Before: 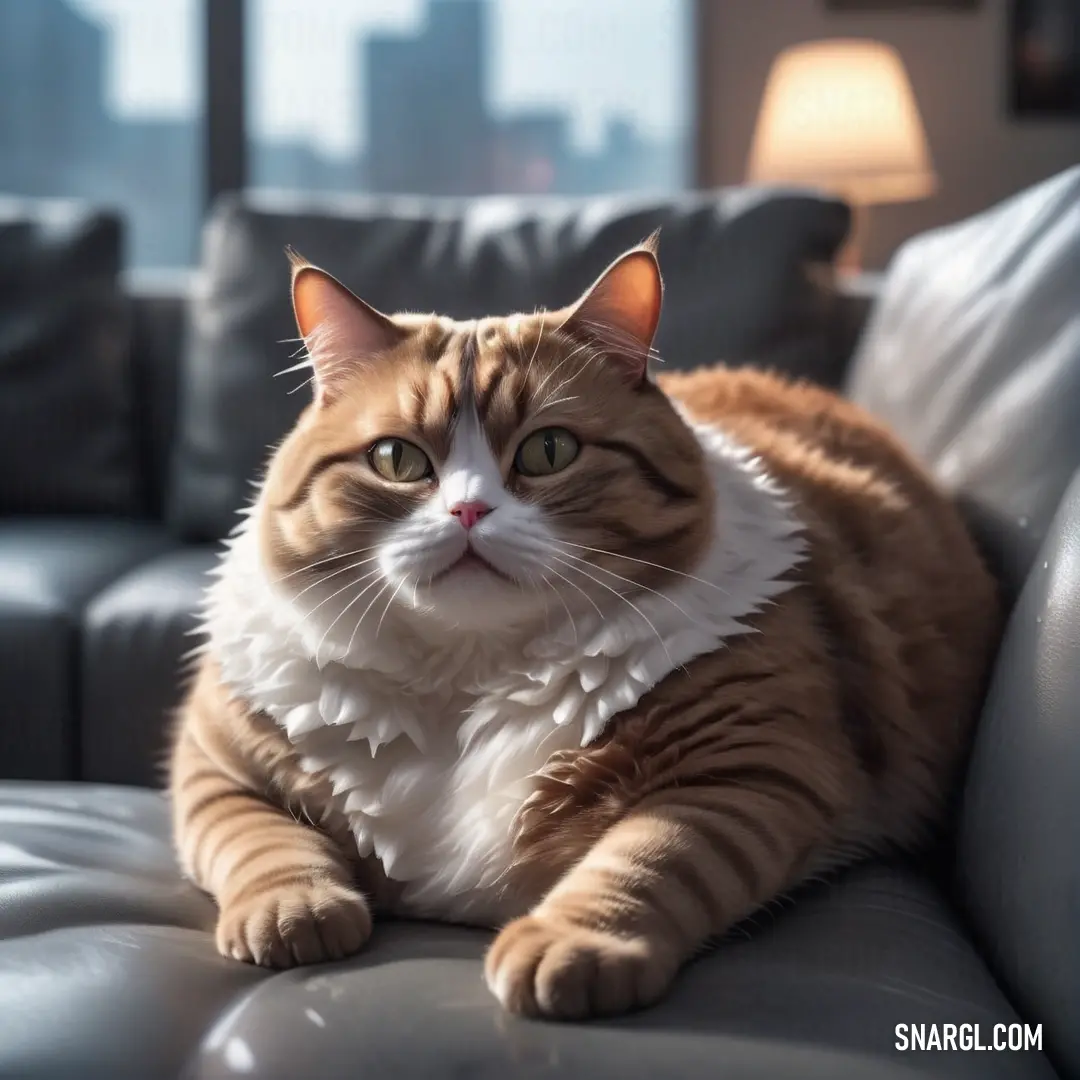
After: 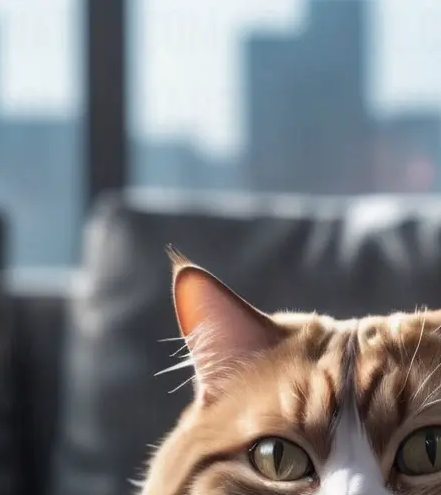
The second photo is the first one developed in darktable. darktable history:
crop and rotate: left 11.067%, top 0.108%, right 48.017%, bottom 53.983%
